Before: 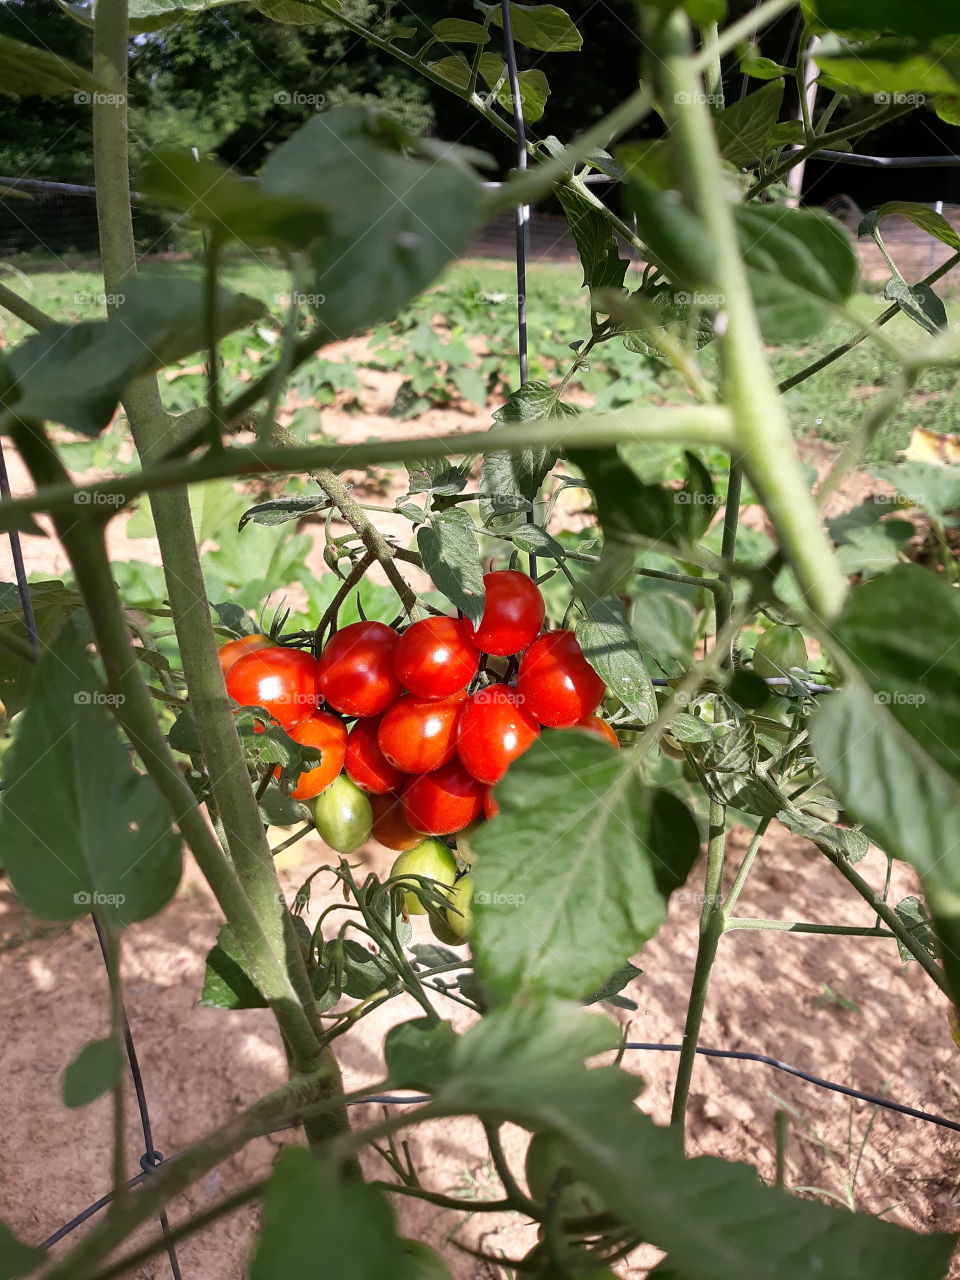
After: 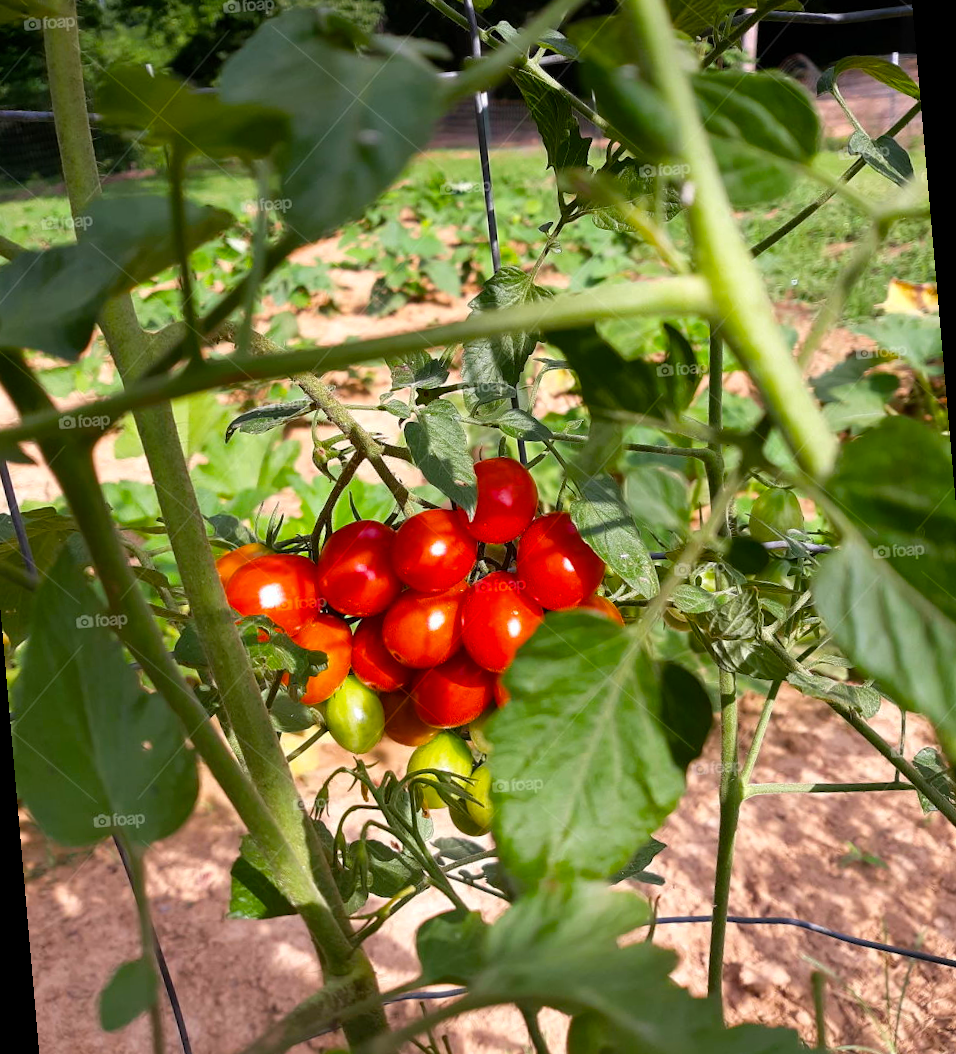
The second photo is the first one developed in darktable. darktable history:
color balance rgb: linear chroma grading › global chroma 15%, perceptual saturation grading › global saturation 30%
rotate and perspective: rotation -5°, crop left 0.05, crop right 0.952, crop top 0.11, crop bottom 0.89
crop and rotate: left 0.614%, top 0.179%, bottom 0.309%
